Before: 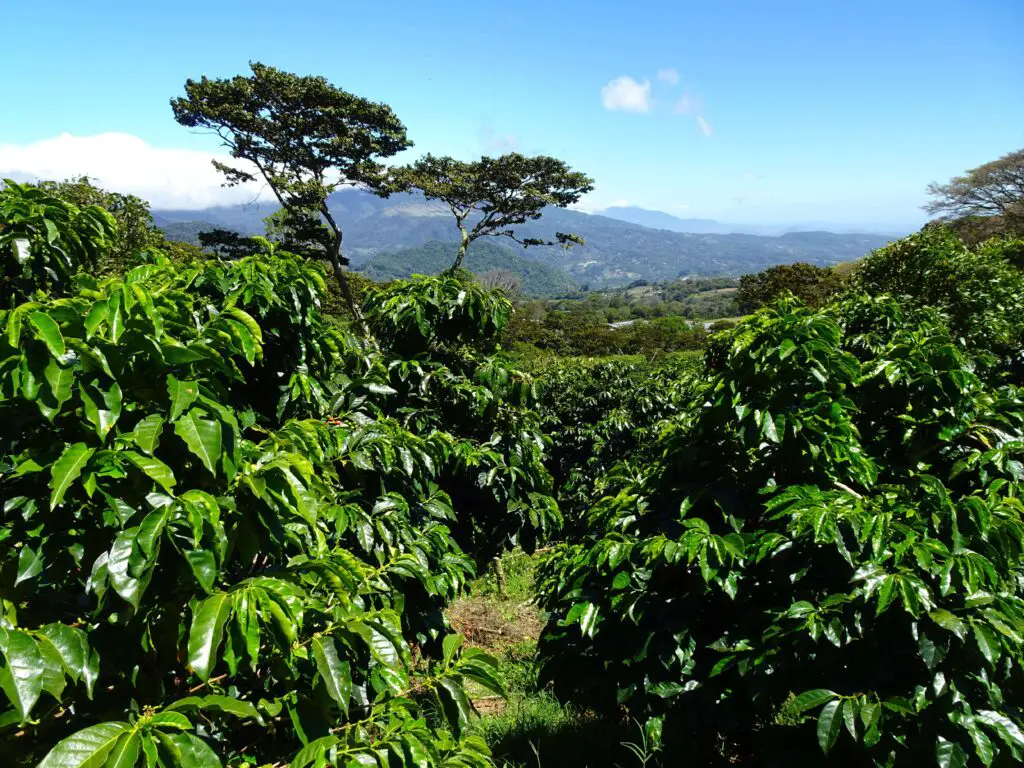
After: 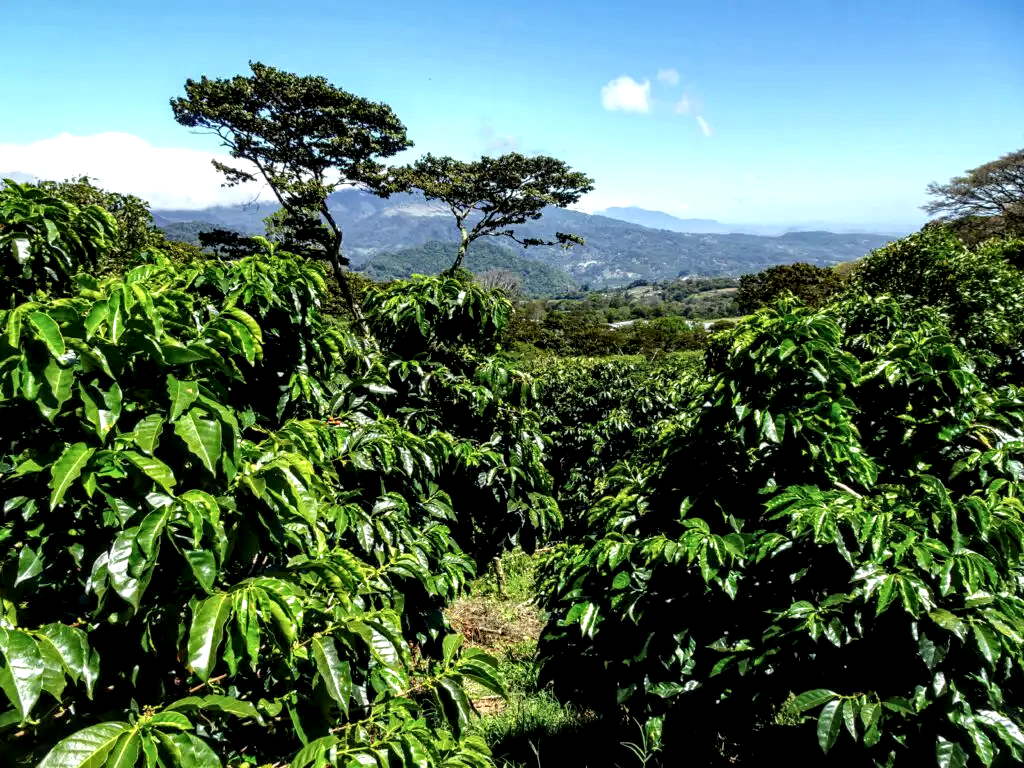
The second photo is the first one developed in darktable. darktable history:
local contrast: highlights 64%, shadows 53%, detail 169%, midtone range 0.514
